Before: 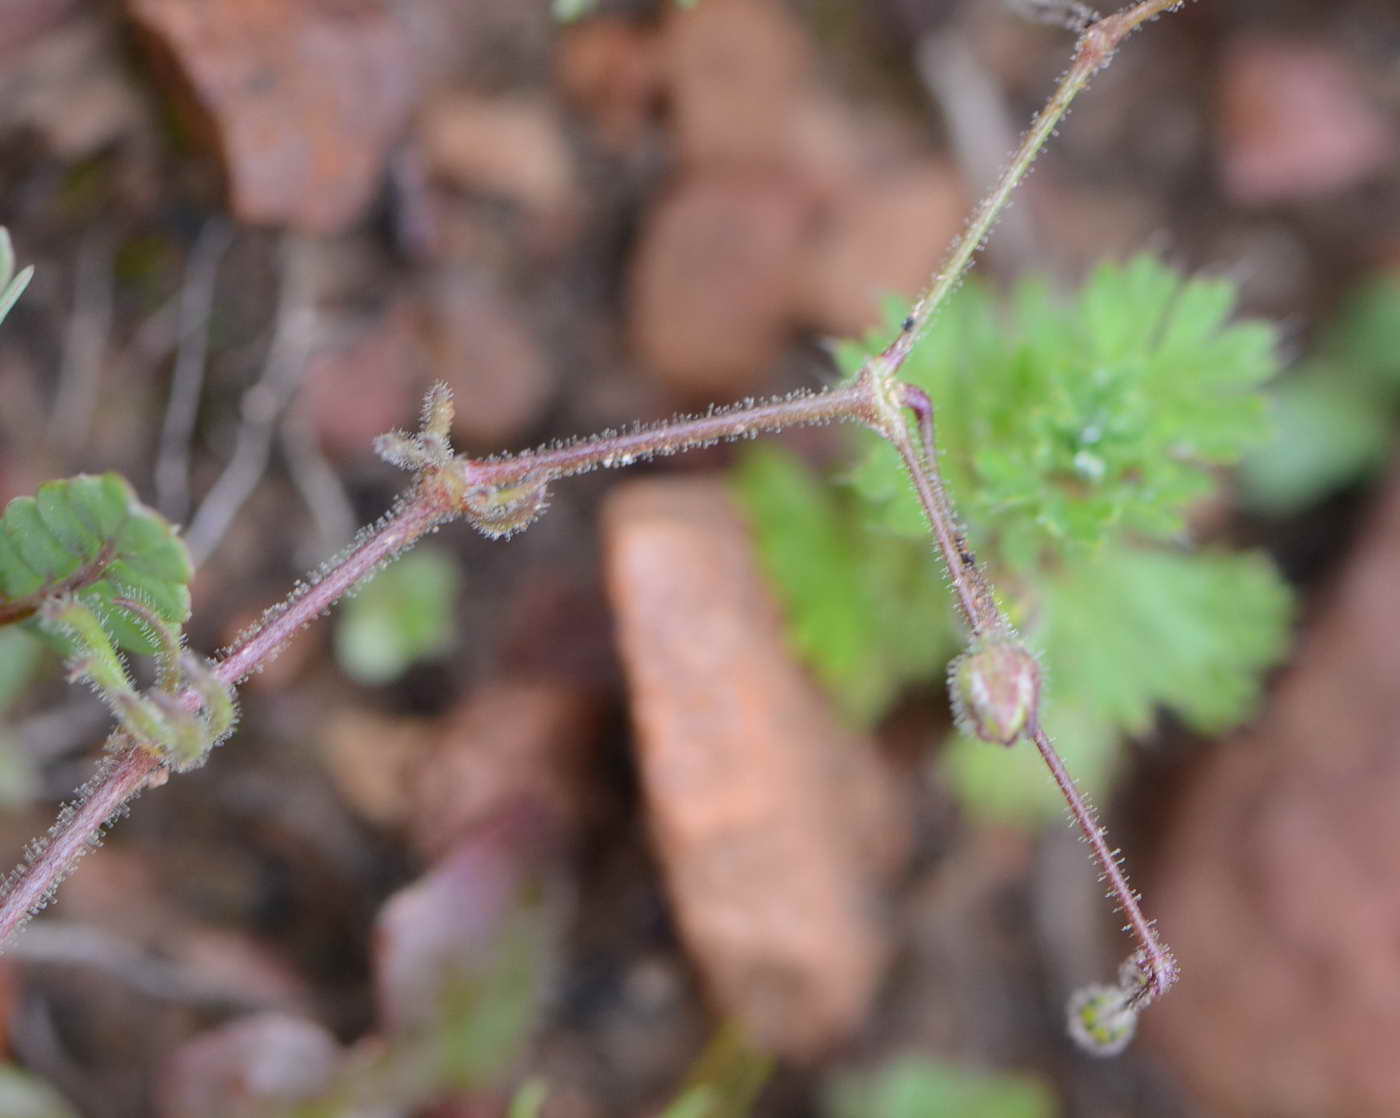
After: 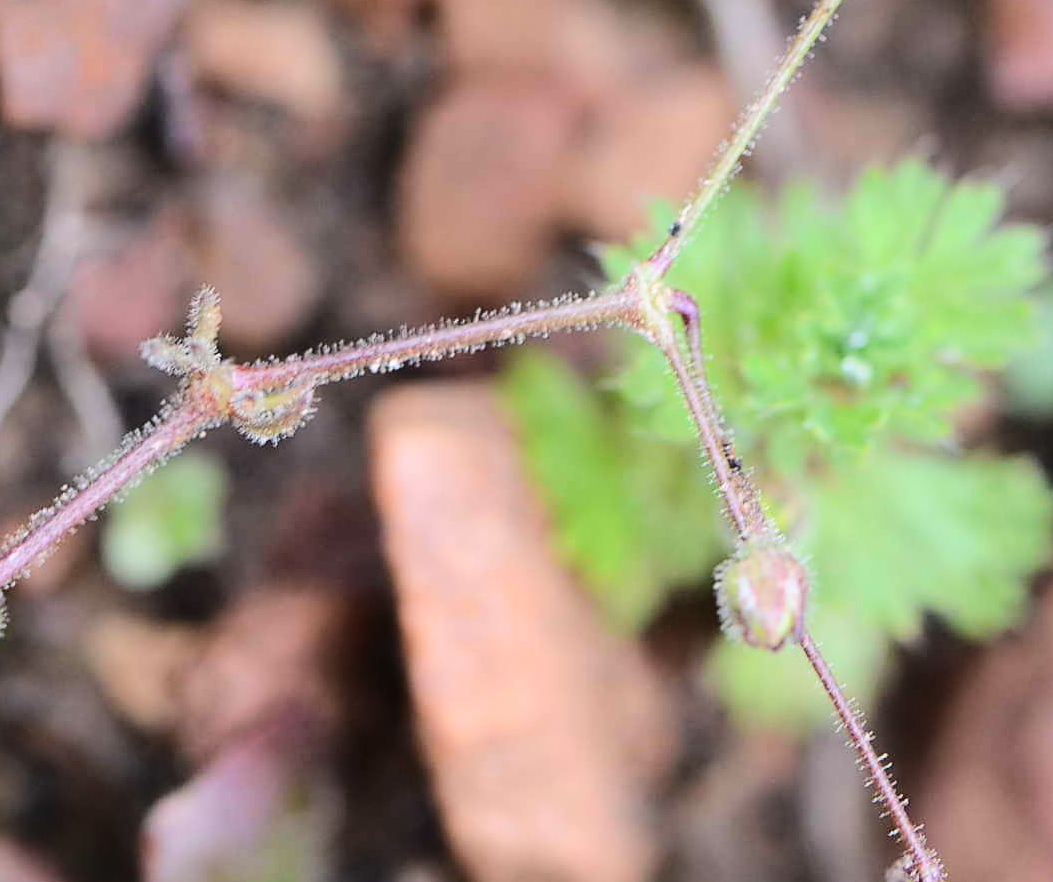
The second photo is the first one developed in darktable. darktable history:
base curve: curves: ch0 [(0, 0) (0.036, 0.025) (0.121, 0.166) (0.206, 0.329) (0.605, 0.79) (1, 1)]
sharpen: on, module defaults
exposure: compensate highlight preservation false
crop: left 16.655%, top 8.537%, right 8.123%, bottom 12.501%
